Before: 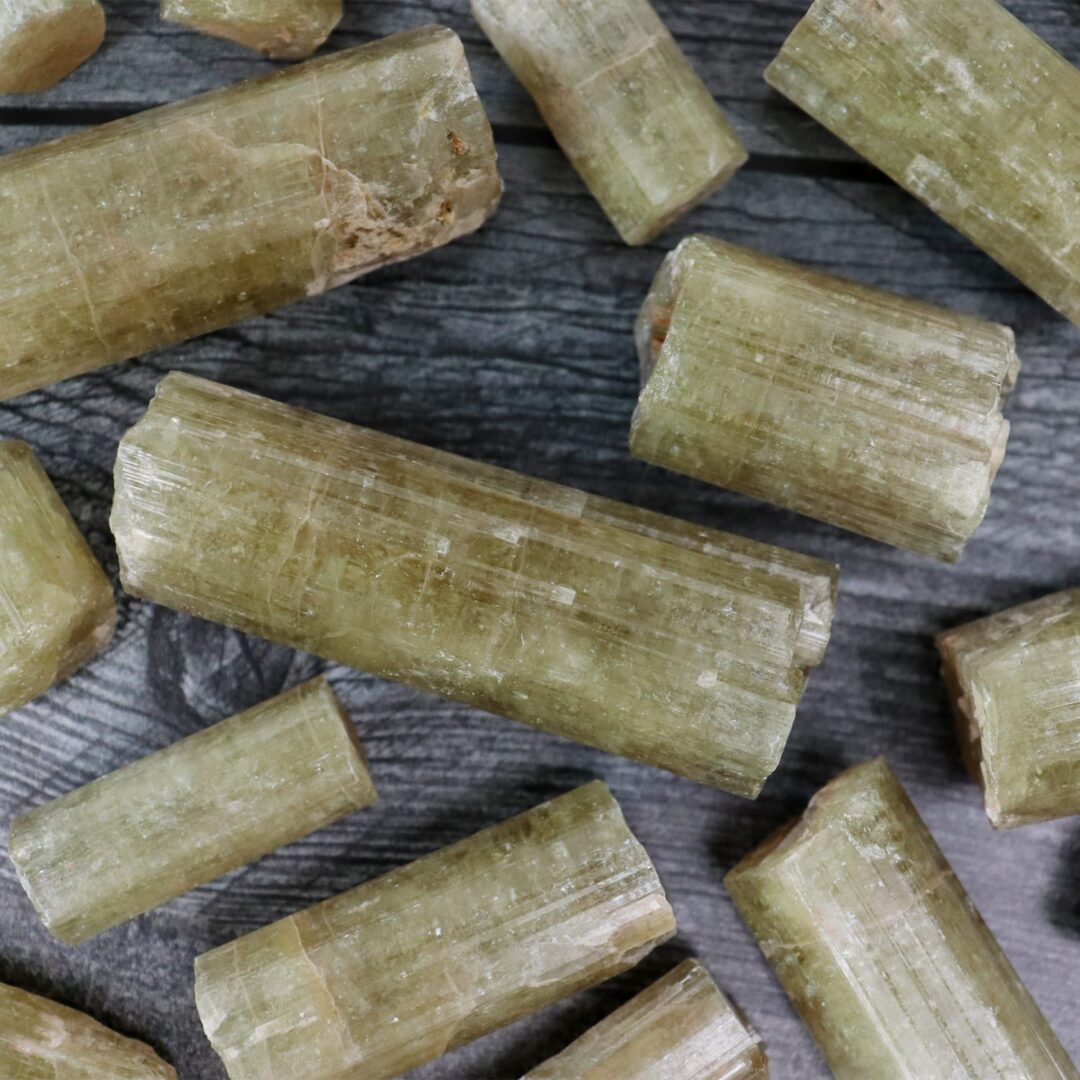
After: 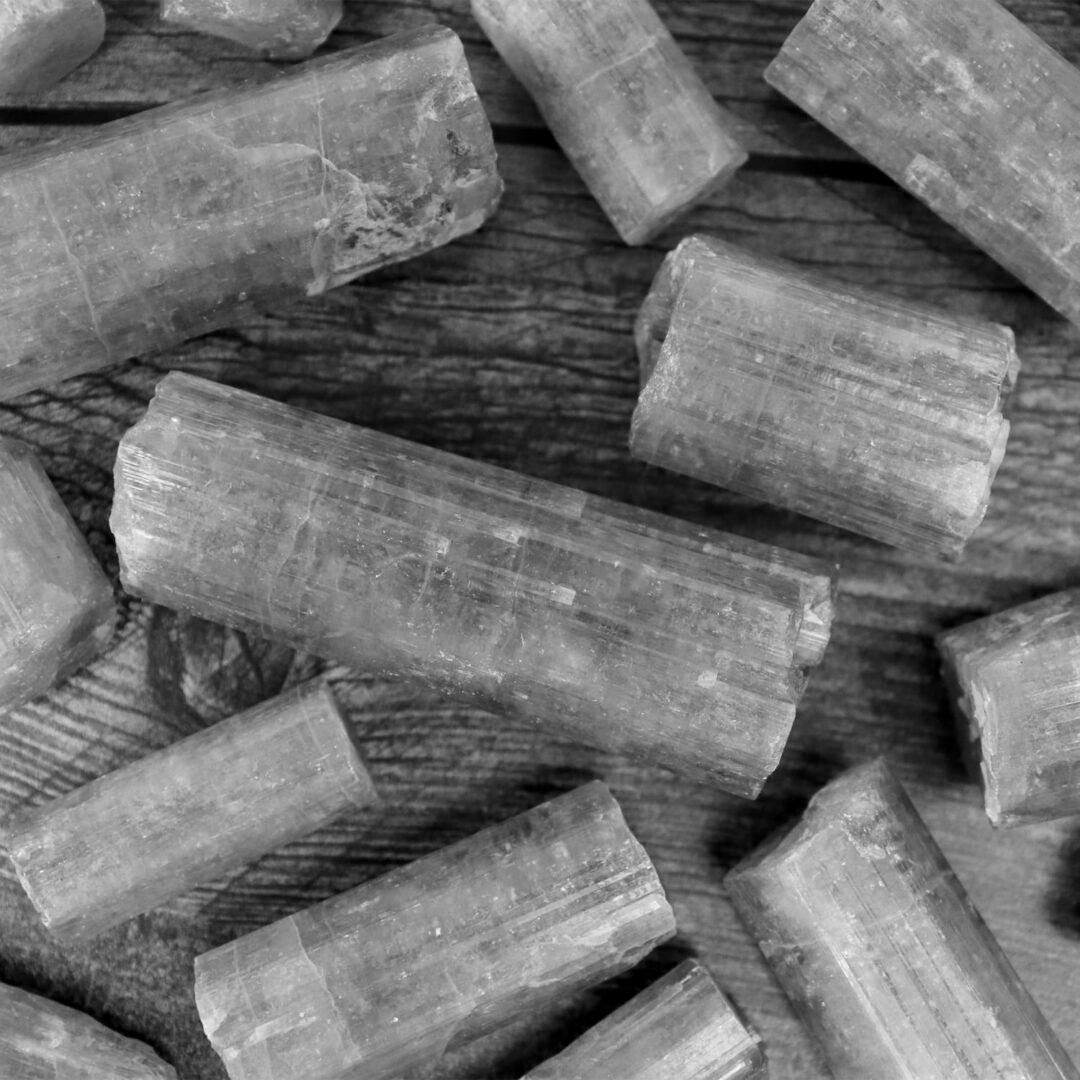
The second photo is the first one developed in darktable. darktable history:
contrast equalizer: octaves 7, y [[0.6 ×6], [0.55 ×6], [0 ×6], [0 ×6], [0 ×6]], mix 0.15
monochrome: a 32, b 64, size 2.3, highlights 1
